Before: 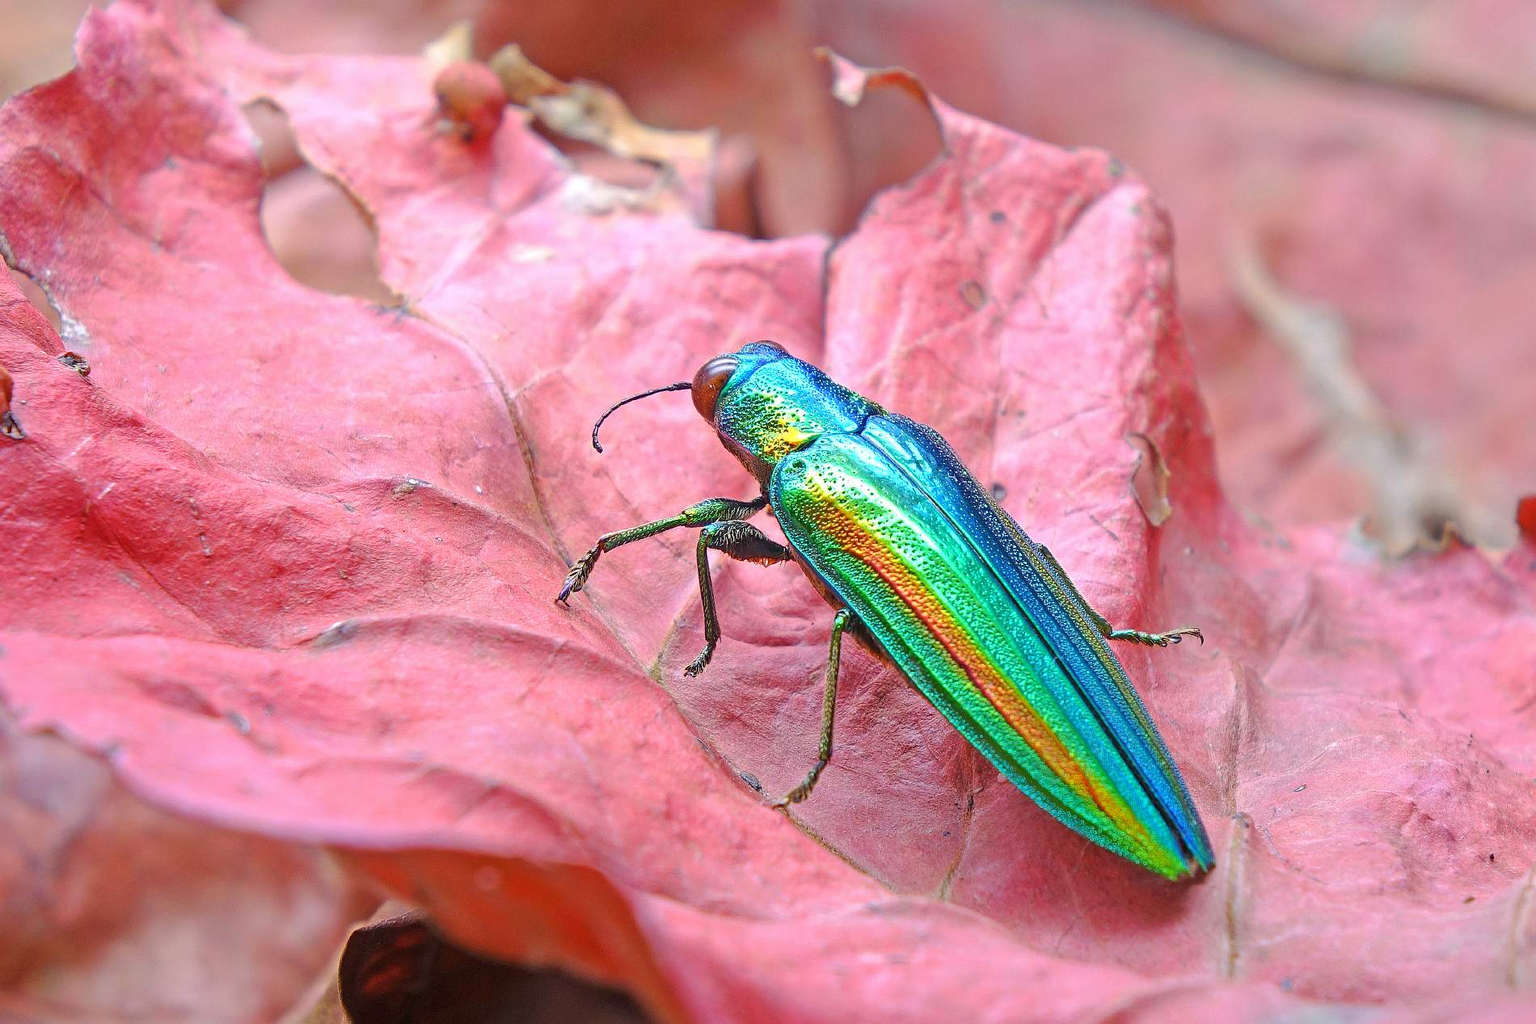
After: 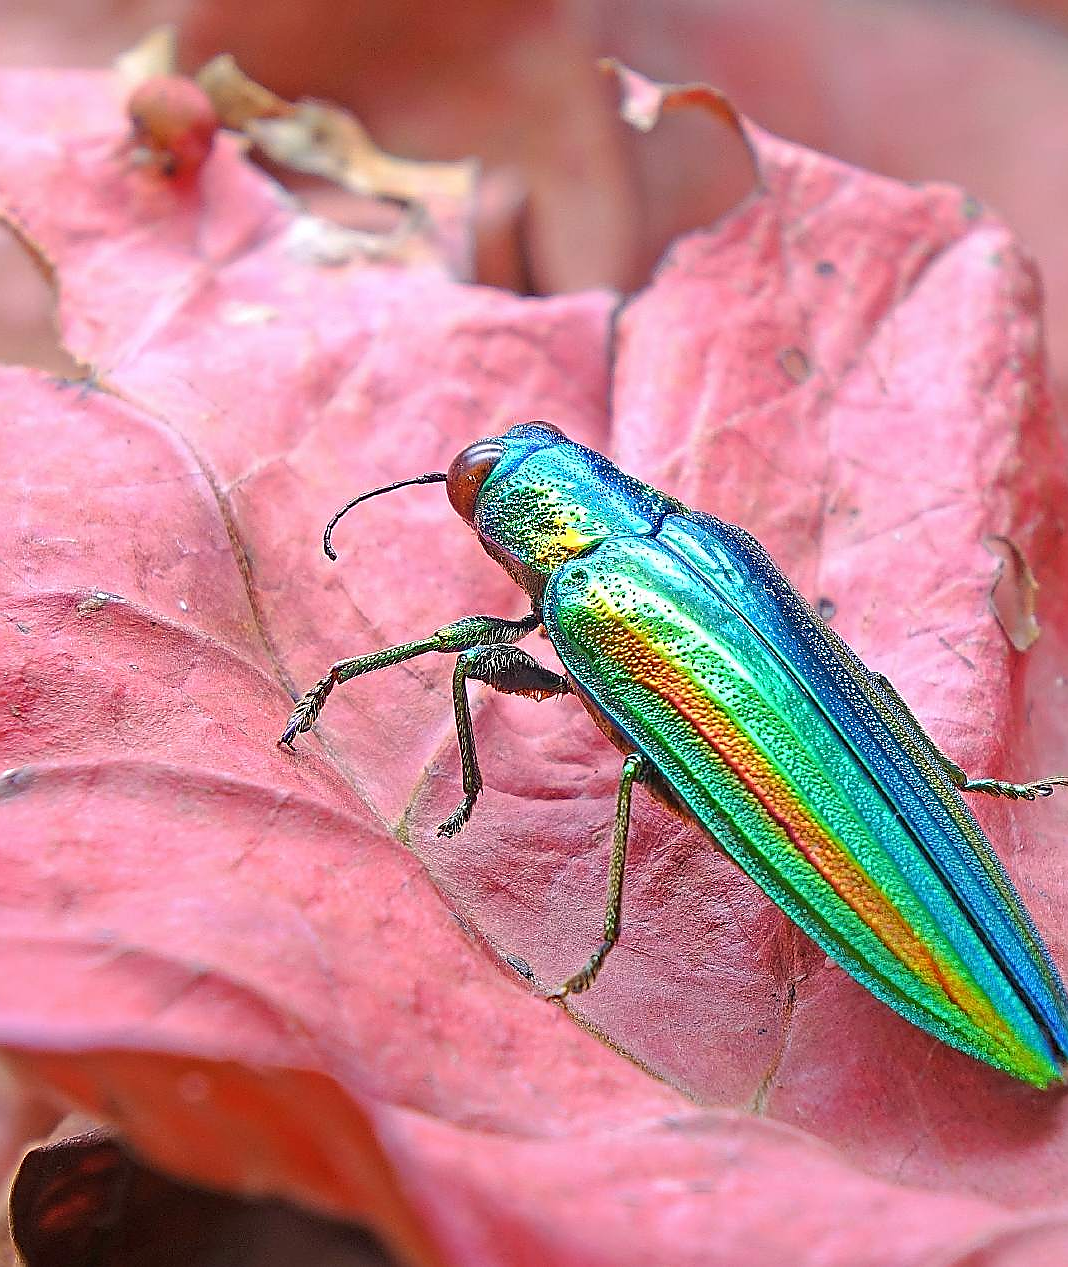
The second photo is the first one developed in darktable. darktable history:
crop: left 21.575%, right 22.194%
sharpen: radius 1.373, amount 1.233, threshold 0.847
